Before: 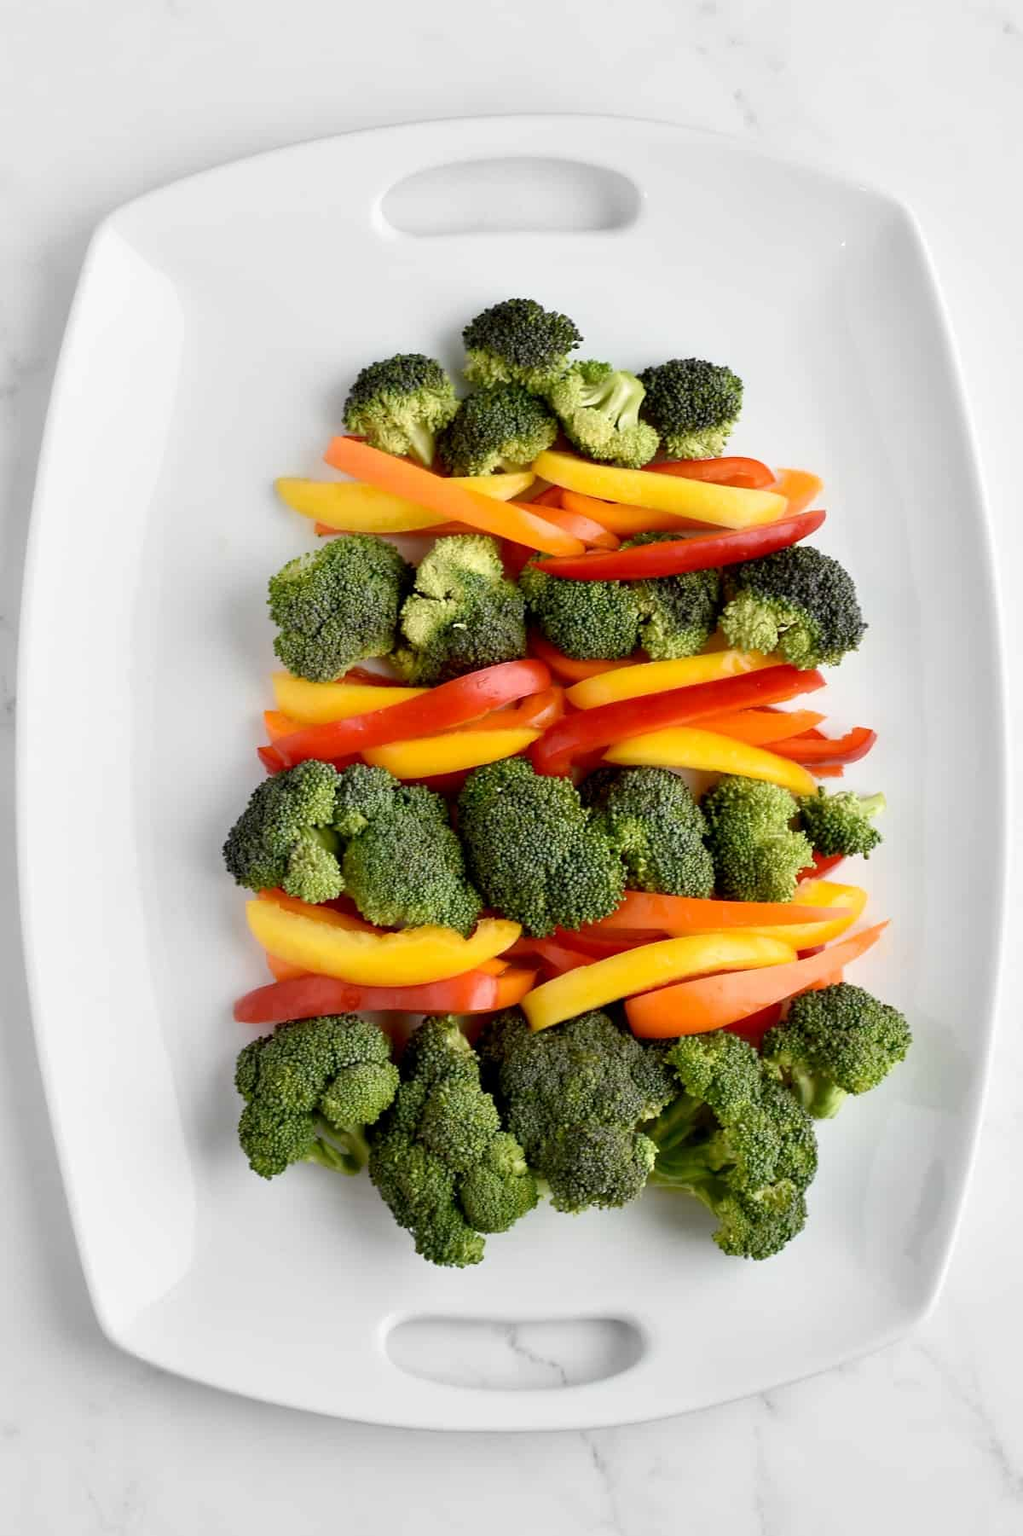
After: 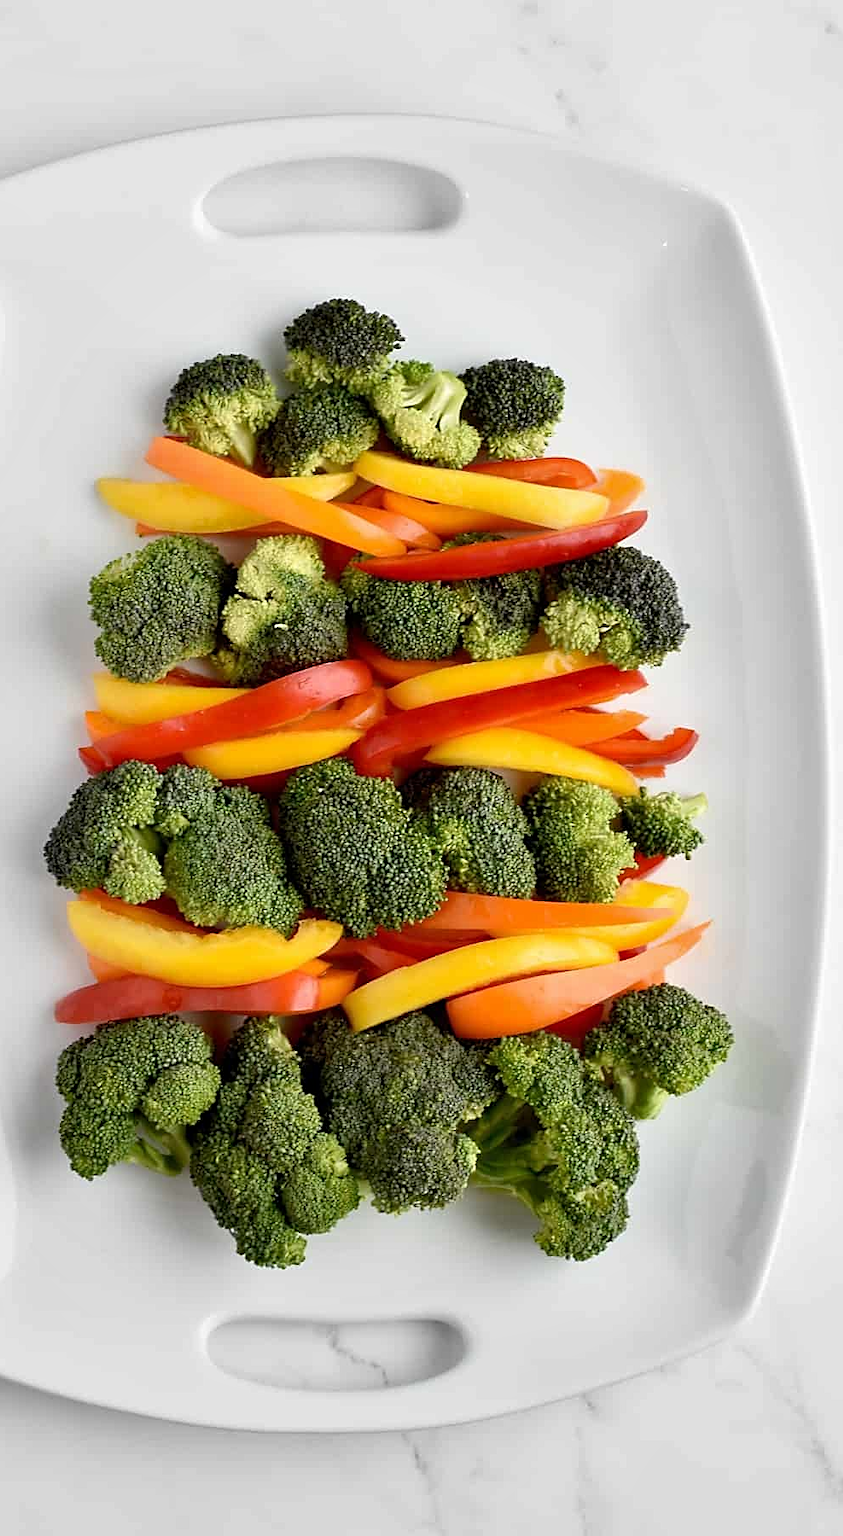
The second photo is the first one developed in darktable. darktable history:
sharpen: on, module defaults
crop: left 17.582%, bottom 0.031%
shadows and highlights: shadows 37.27, highlights -28.18, soften with gaussian
